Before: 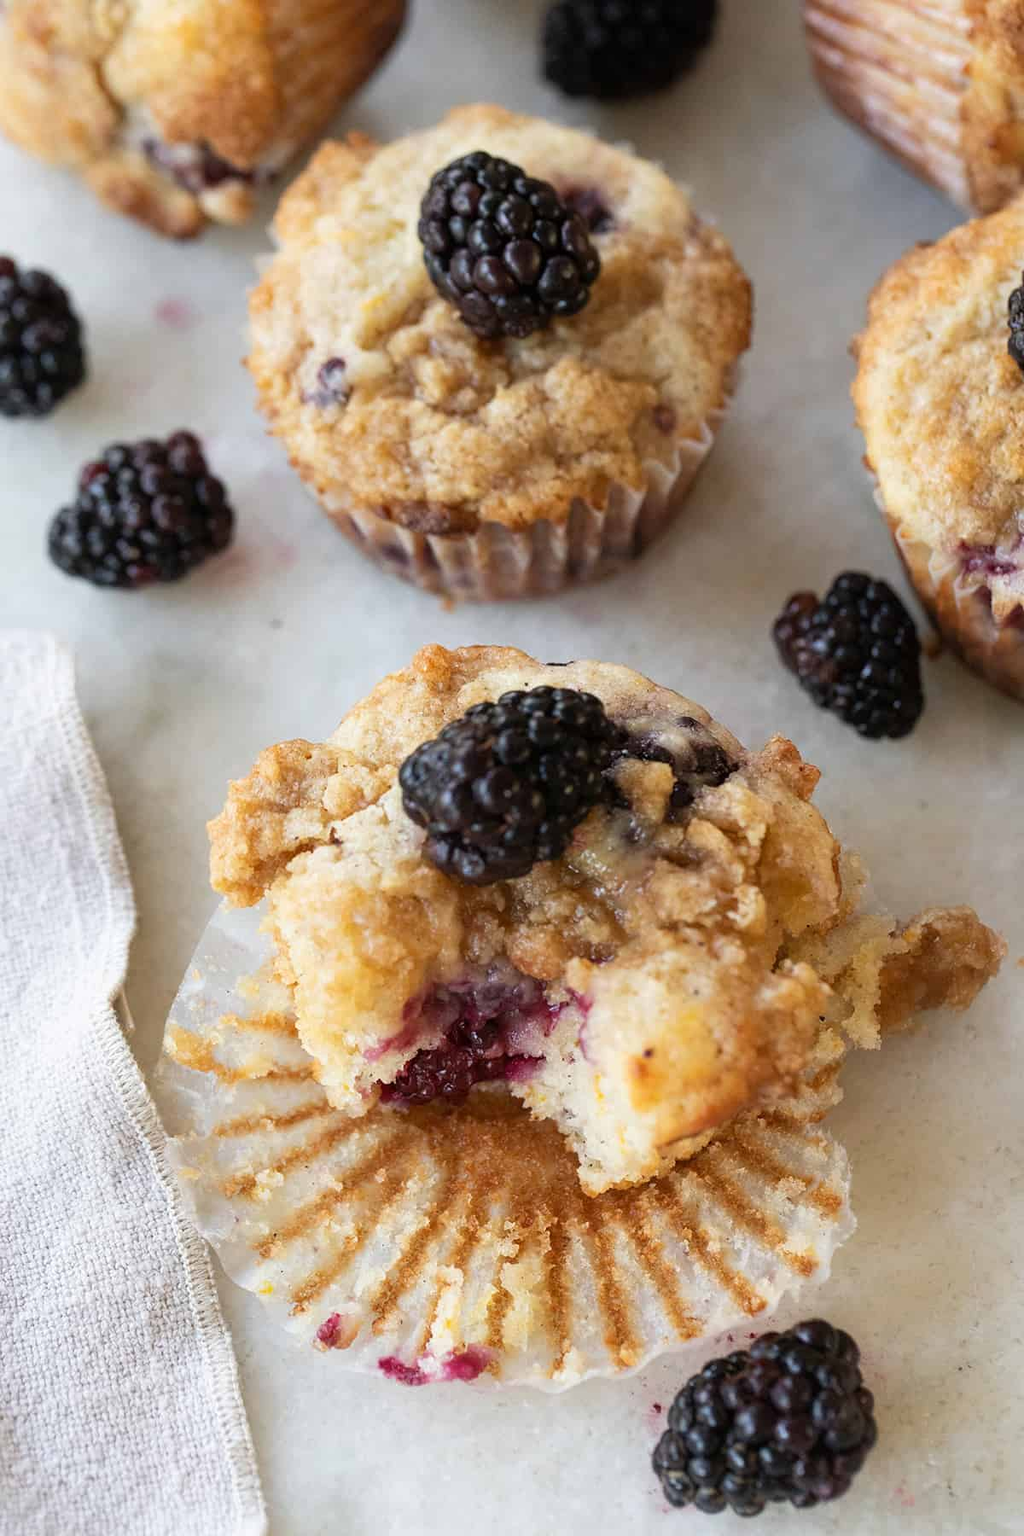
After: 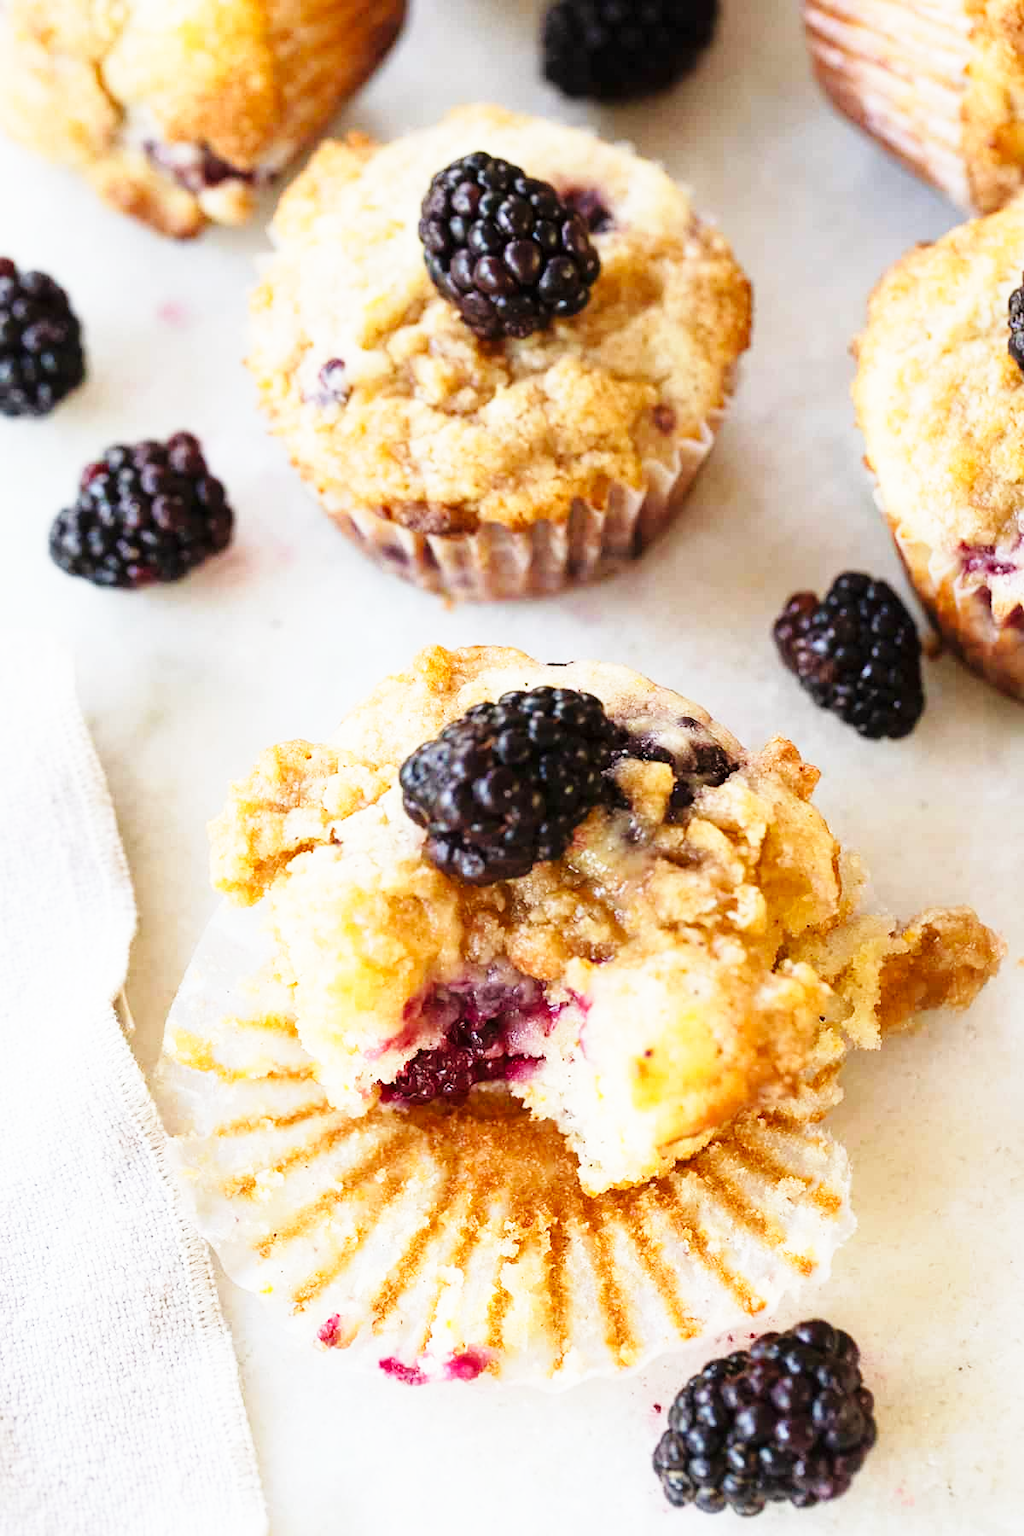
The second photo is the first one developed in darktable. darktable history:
color balance rgb: power › chroma 0.301%, power › hue 22.77°, perceptual saturation grading › global saturation 0.656%, global vibrance 20%
base curve: curves: ch0 [(0, 0) (0.018, 0.026) (0.143, 0.37) (0.33, 0.731) (0.458, 0.853) (0.735, 0.965) (0.905, 0.986) (1, 1)], preserve colors none
